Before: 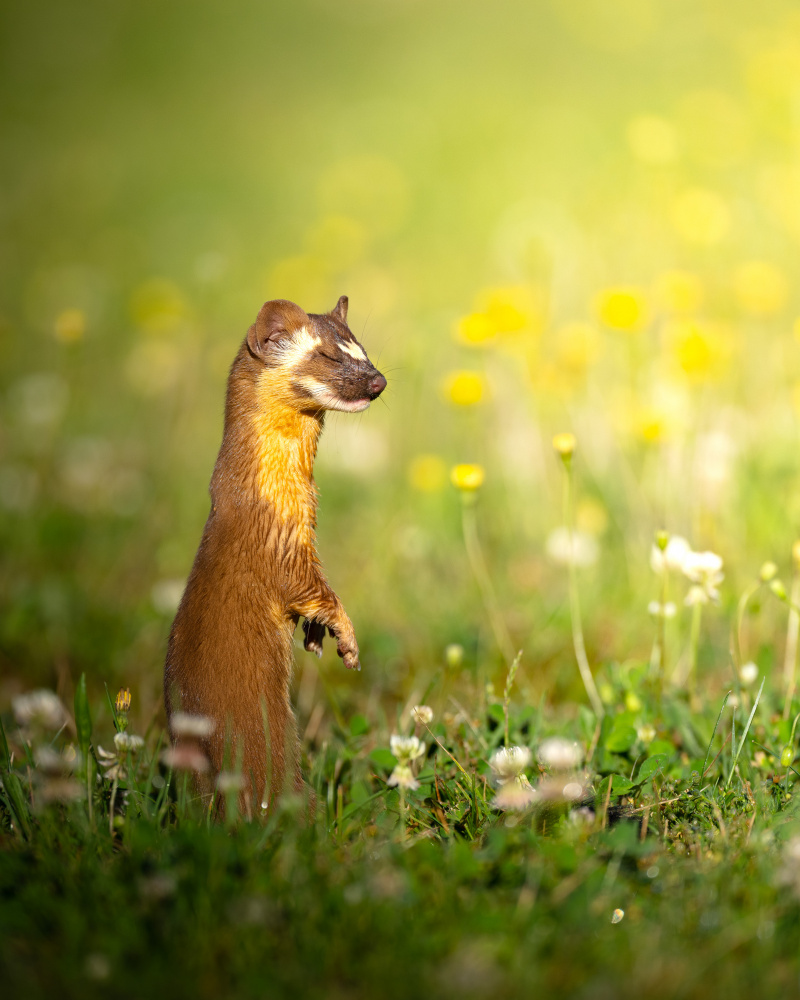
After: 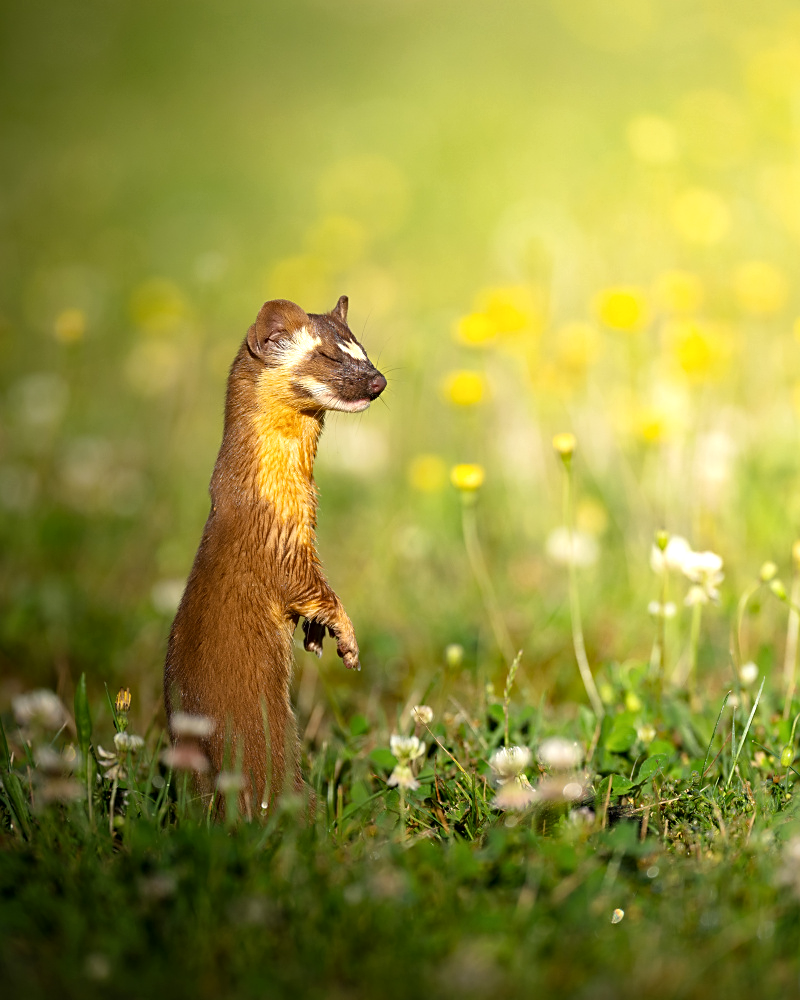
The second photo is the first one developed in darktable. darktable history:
sharpen: radius 1.915, amount 0.404, threshold 1.465
local contrast: mode bilateral grid, contrast 19, coarseness 49, detail 120%, midtone range 0.2
